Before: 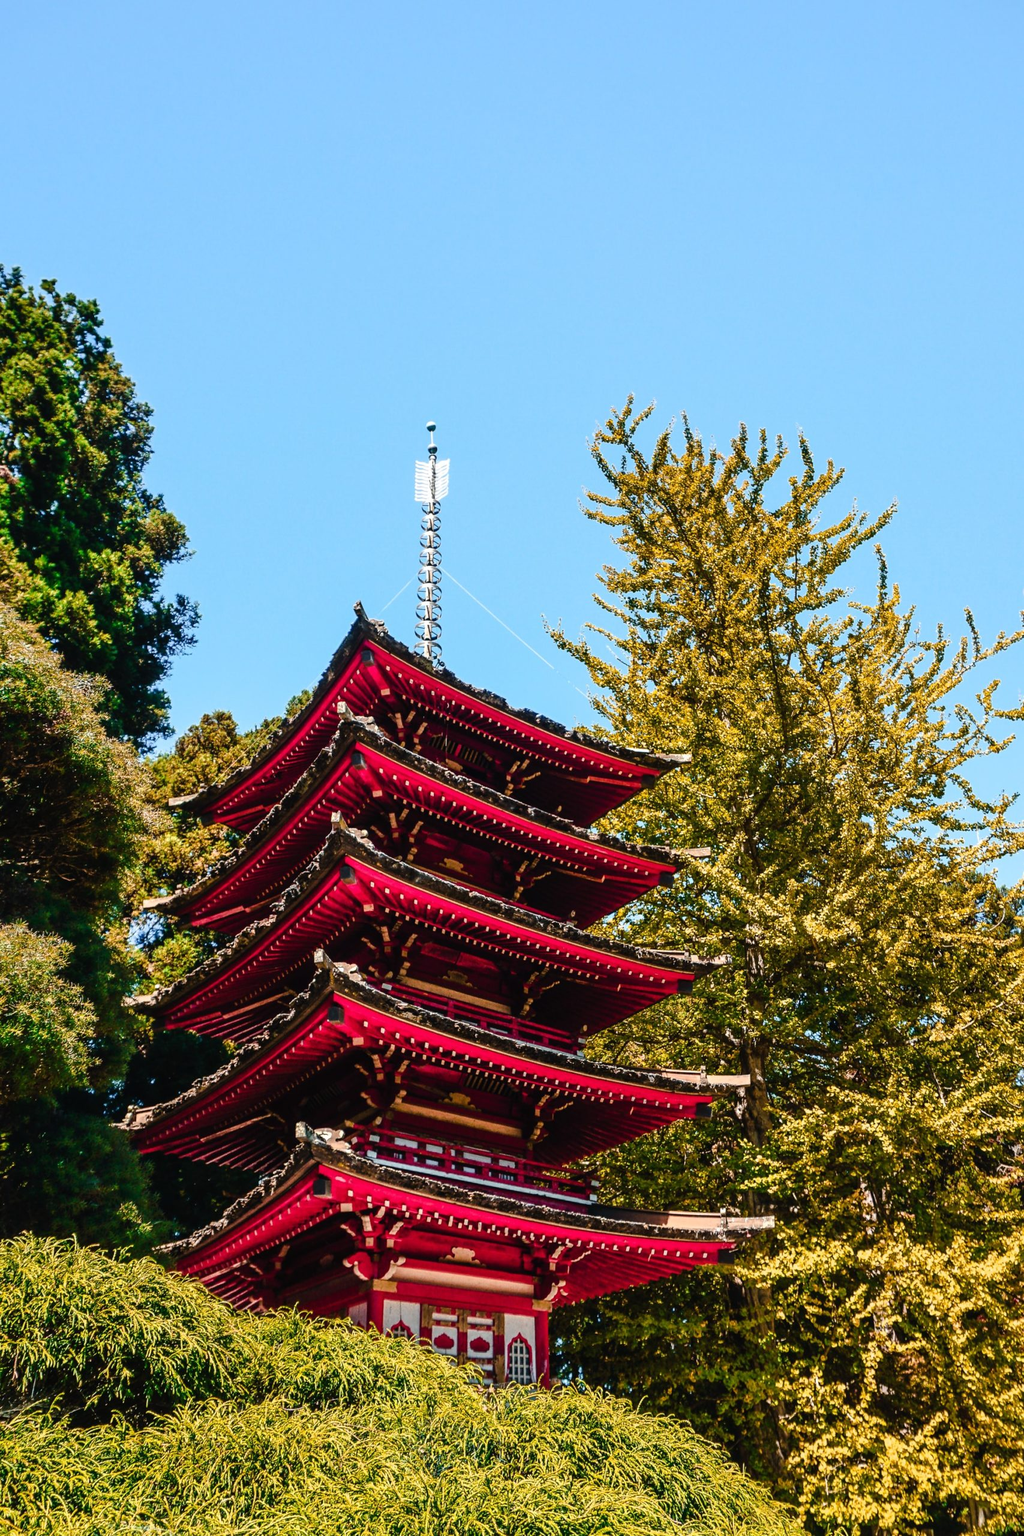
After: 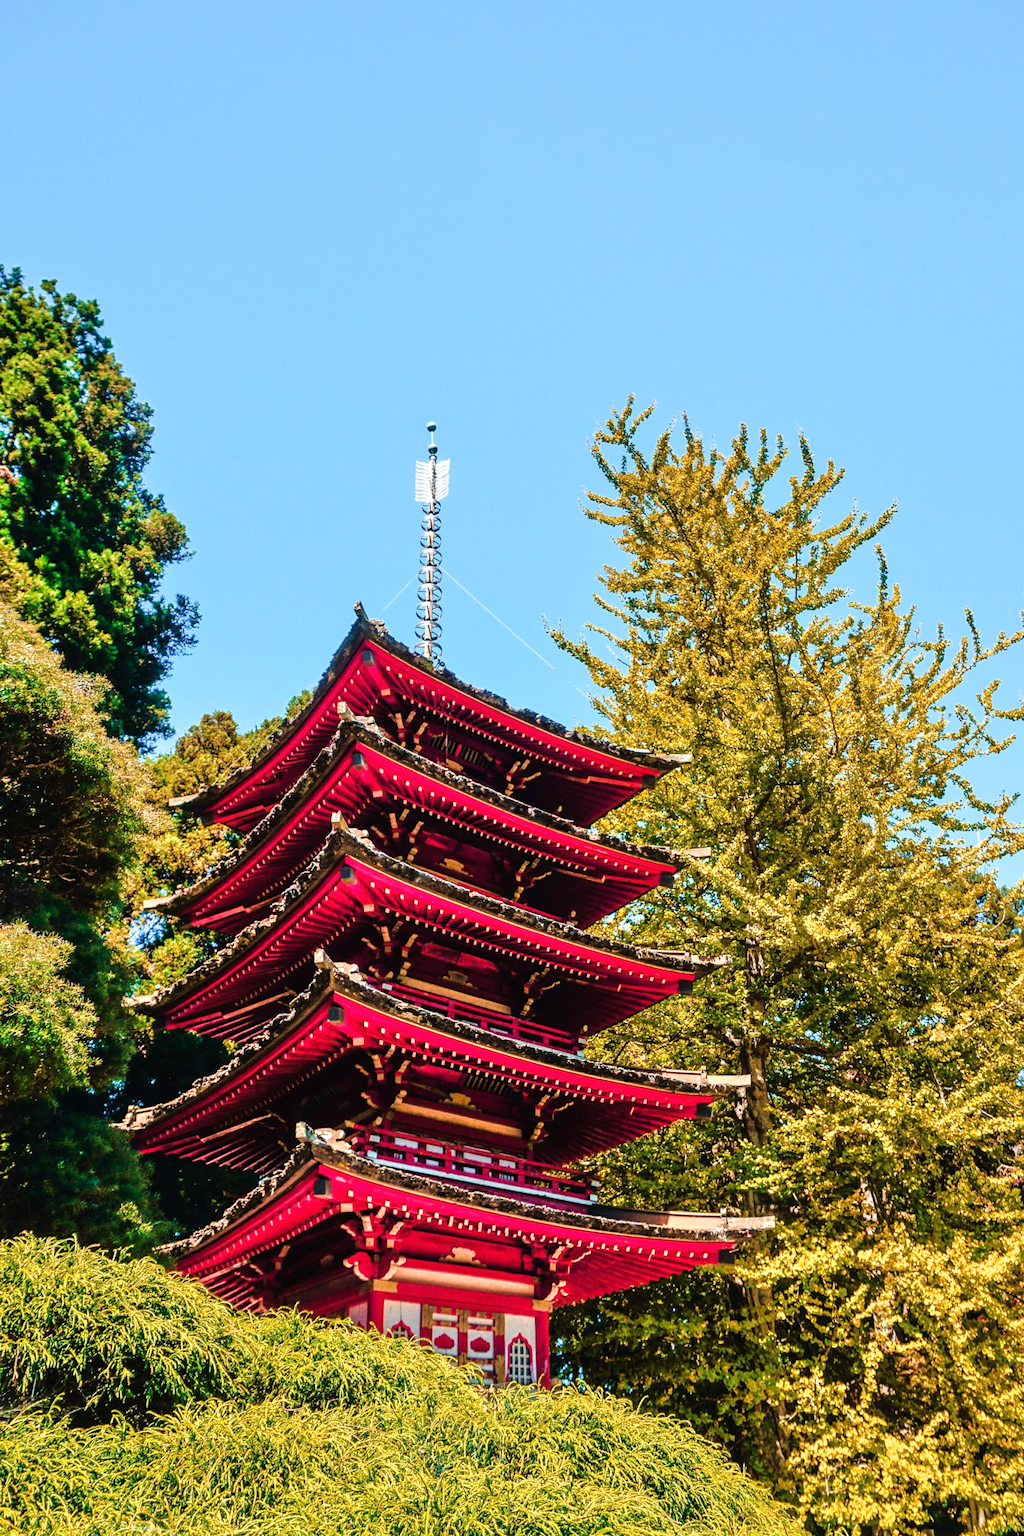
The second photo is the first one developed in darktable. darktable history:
tone equalizer: -7 EV 0.15 EV, -6 EV 0.6 EV, -5 EV 1.15 EV, -4 EV 1.33 EV, -3 EV 1.15 EV, -2 EV 0.6 EV, -1 EV 0.15 EV, mask exposure compensation -0.5 EV
velvia: strength 45%
